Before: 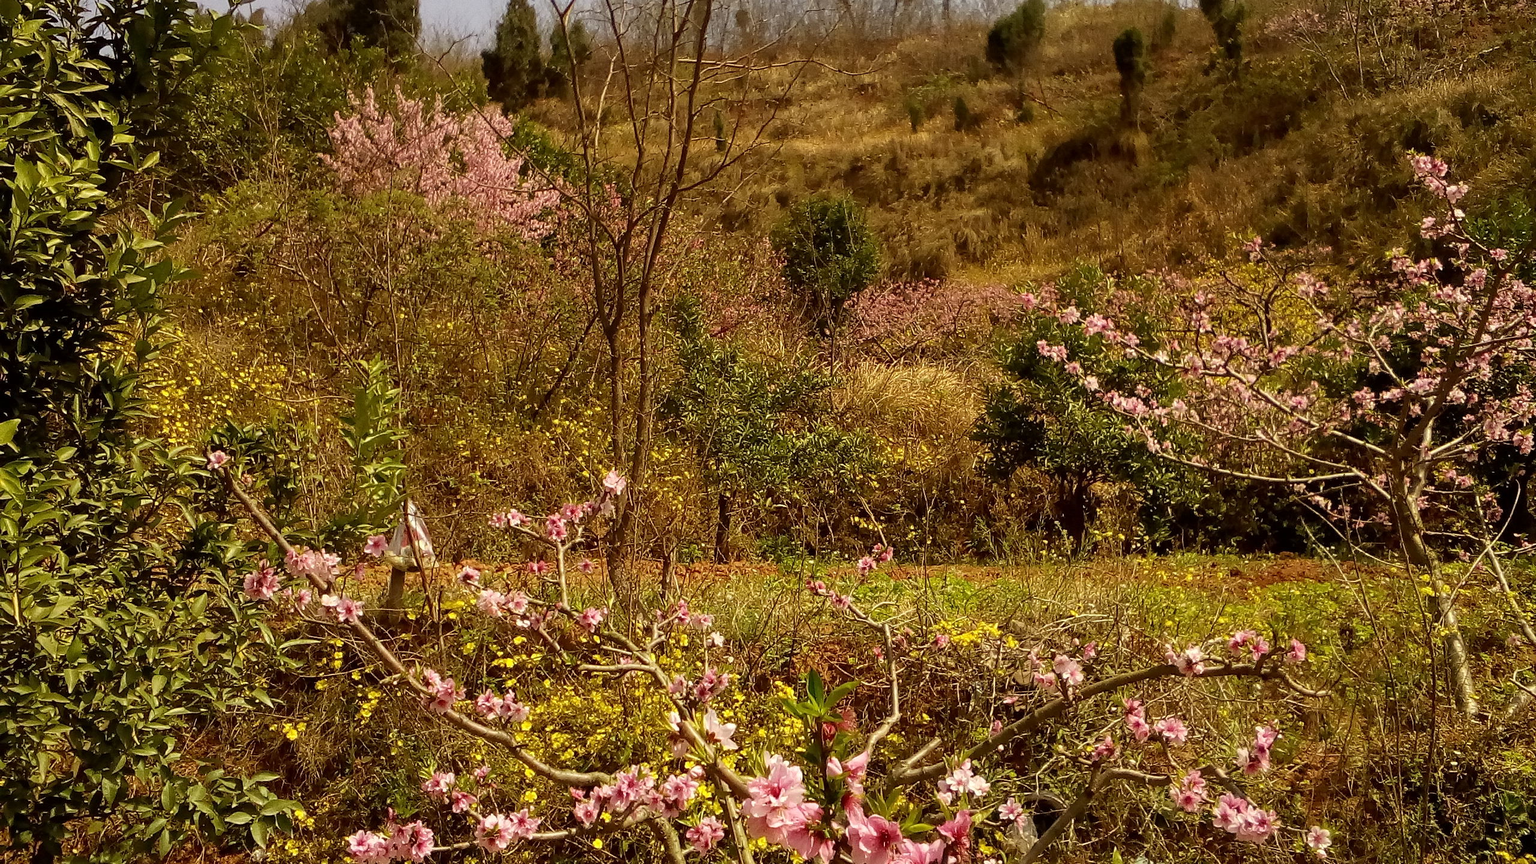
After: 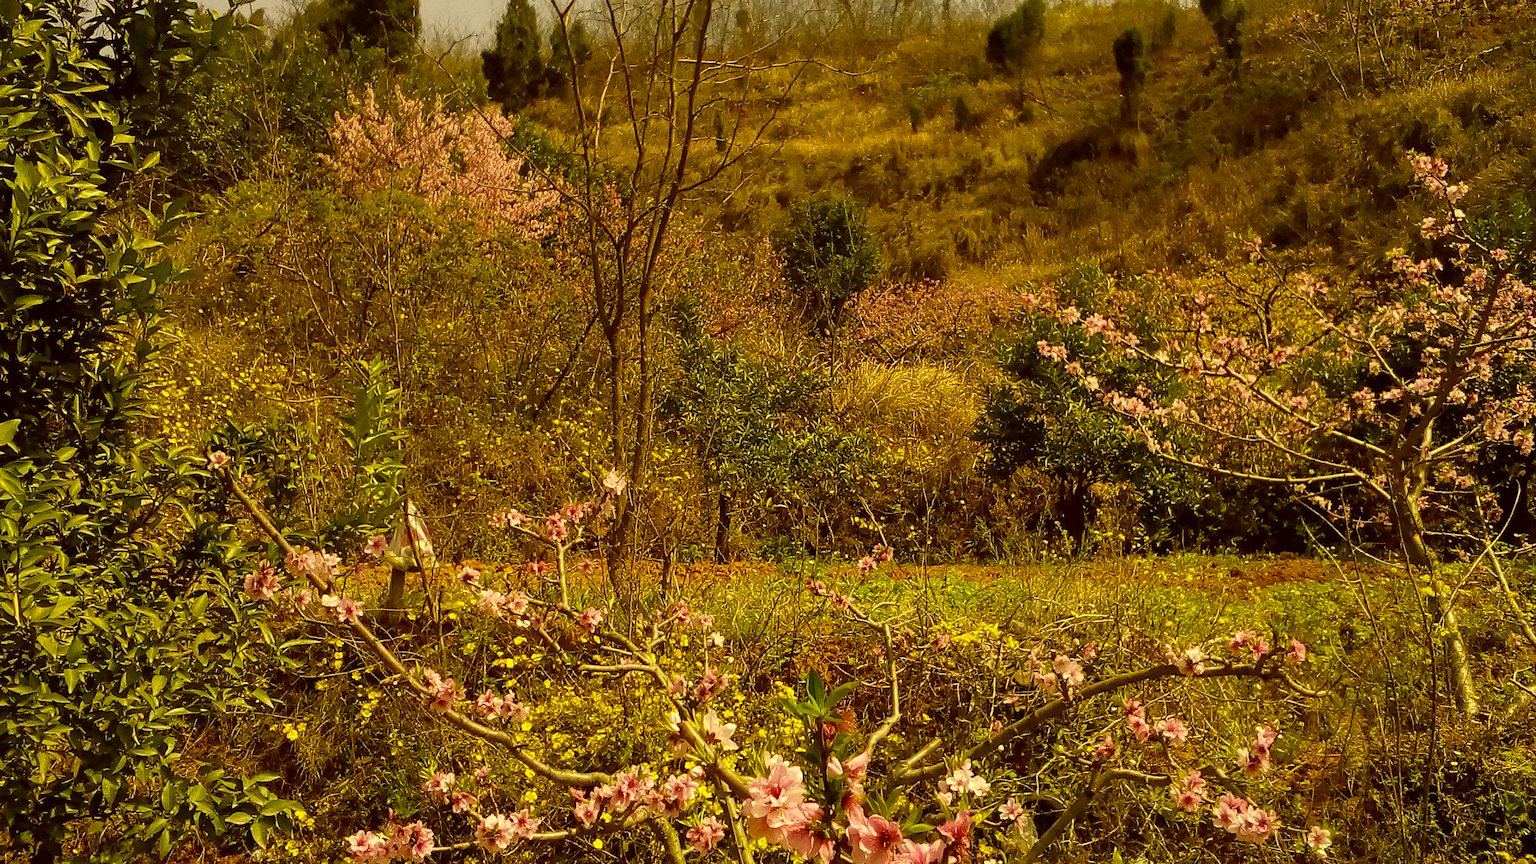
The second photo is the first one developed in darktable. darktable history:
color correction: highlights a* 0.178, highlights b* 29.13, shadows a* -0.214, shadows b* 21.3
